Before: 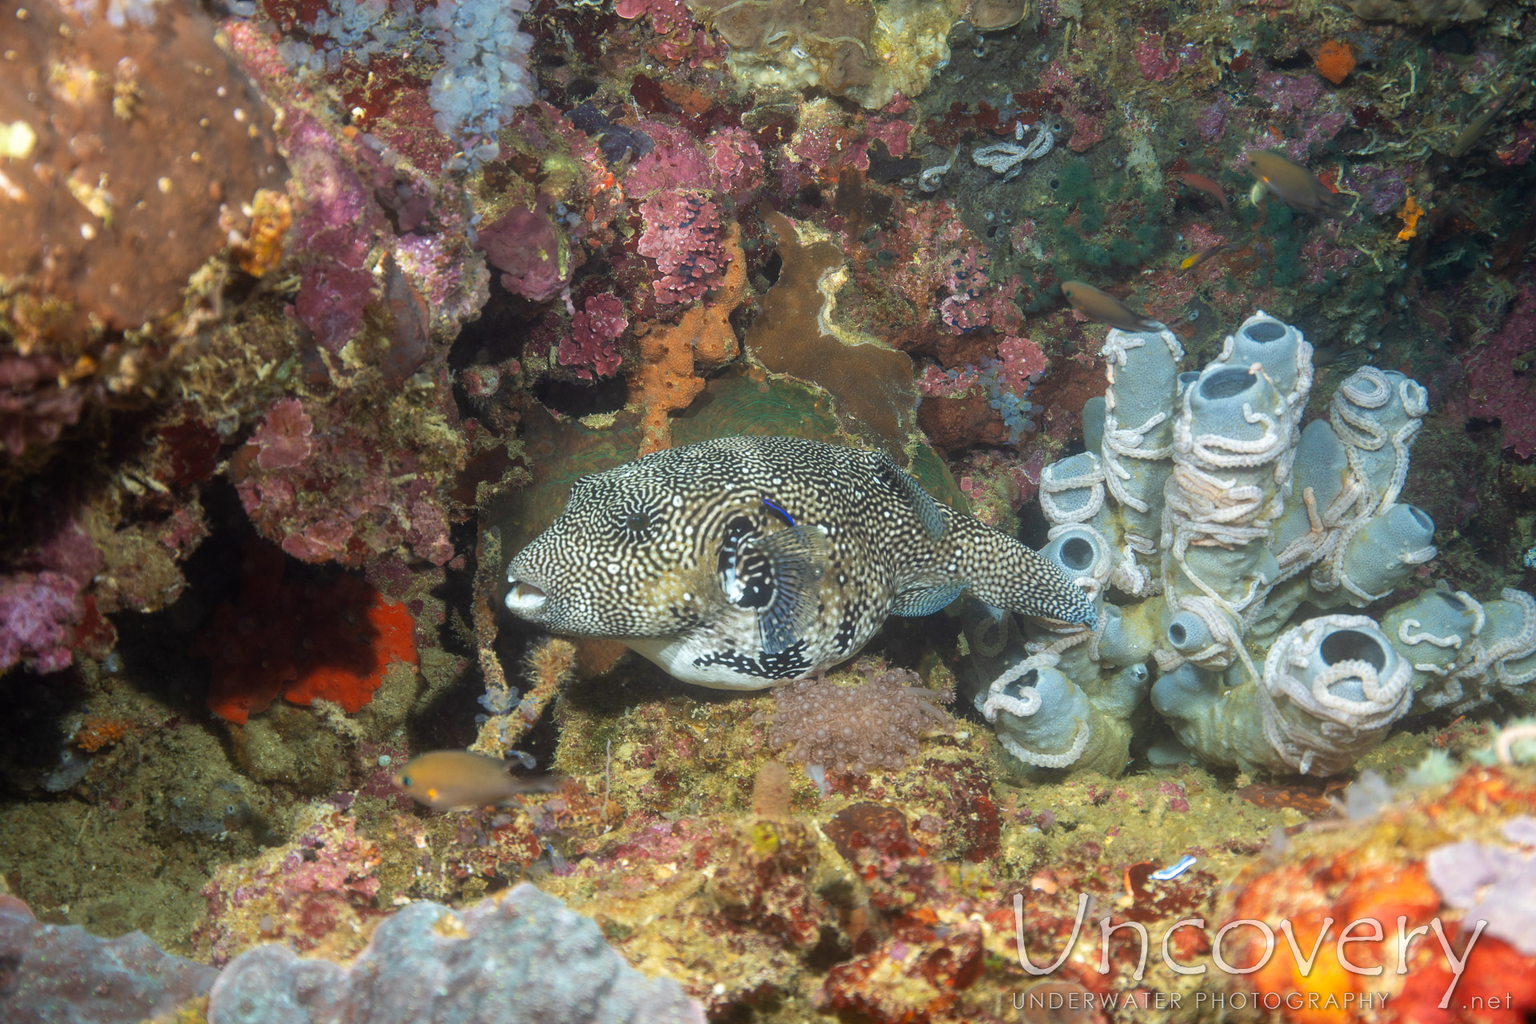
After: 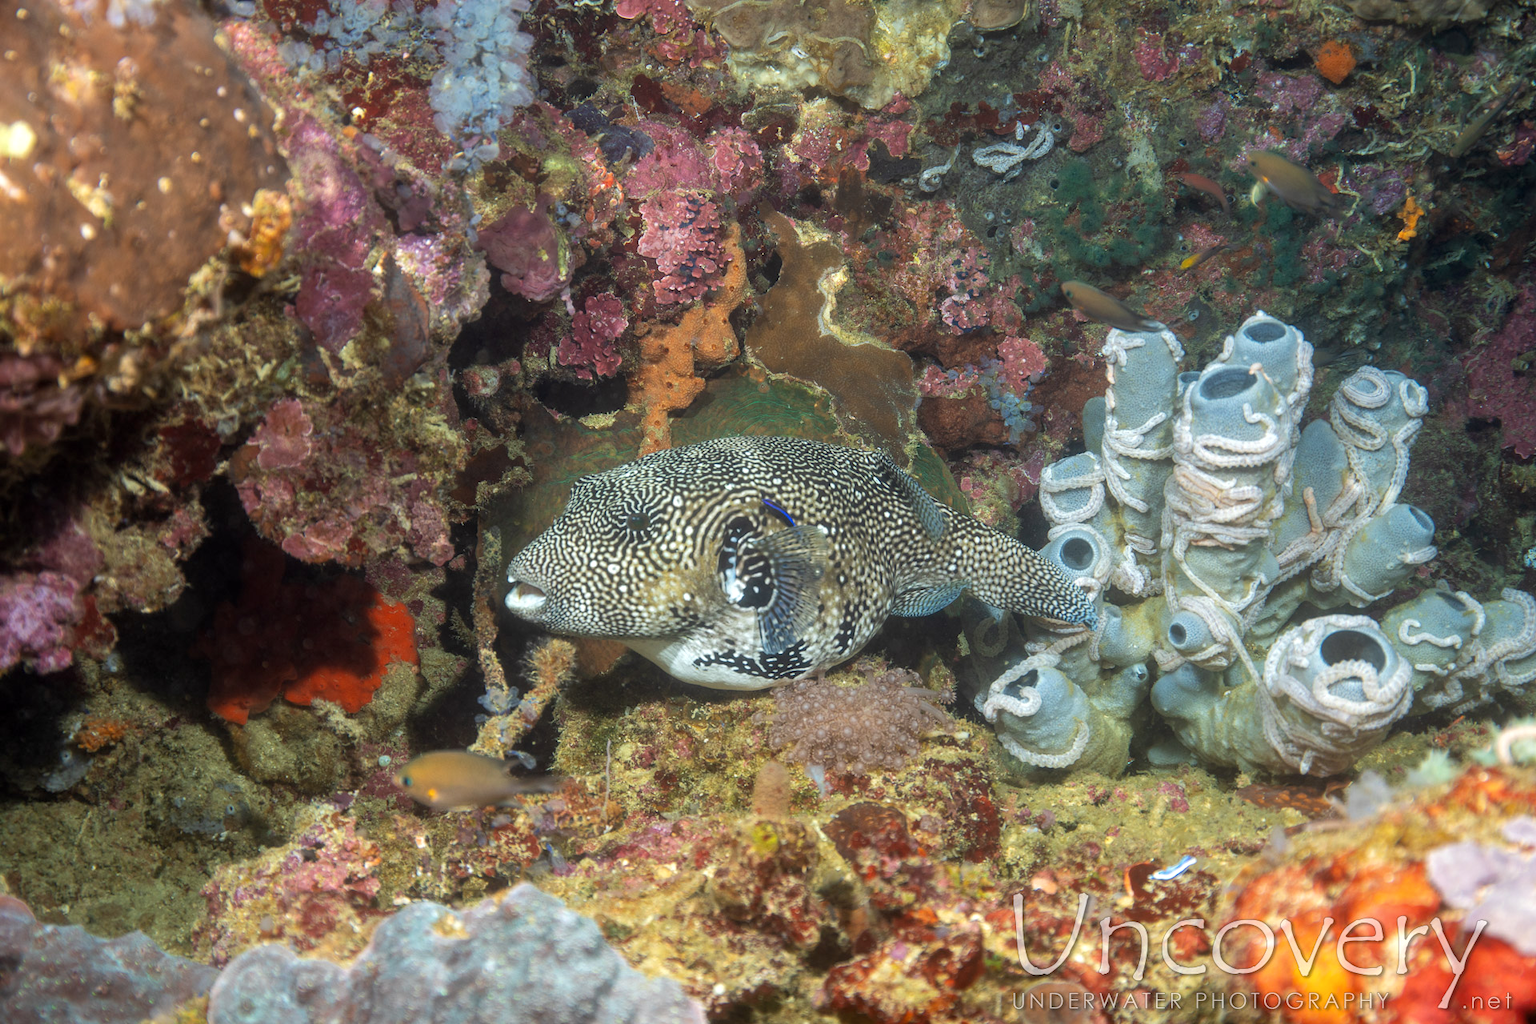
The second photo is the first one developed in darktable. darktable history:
tone equalizer: edges refinement/feathering 500, mask exposure compensation -1.57 EV, preserve details no
local contrast: highlights 105%, shadows 99%, detail 120%, midtone range 0.2
shadows and highlights: shadows 29.39, highlights -29.4, low approximation 0.01, soften with gaussian
